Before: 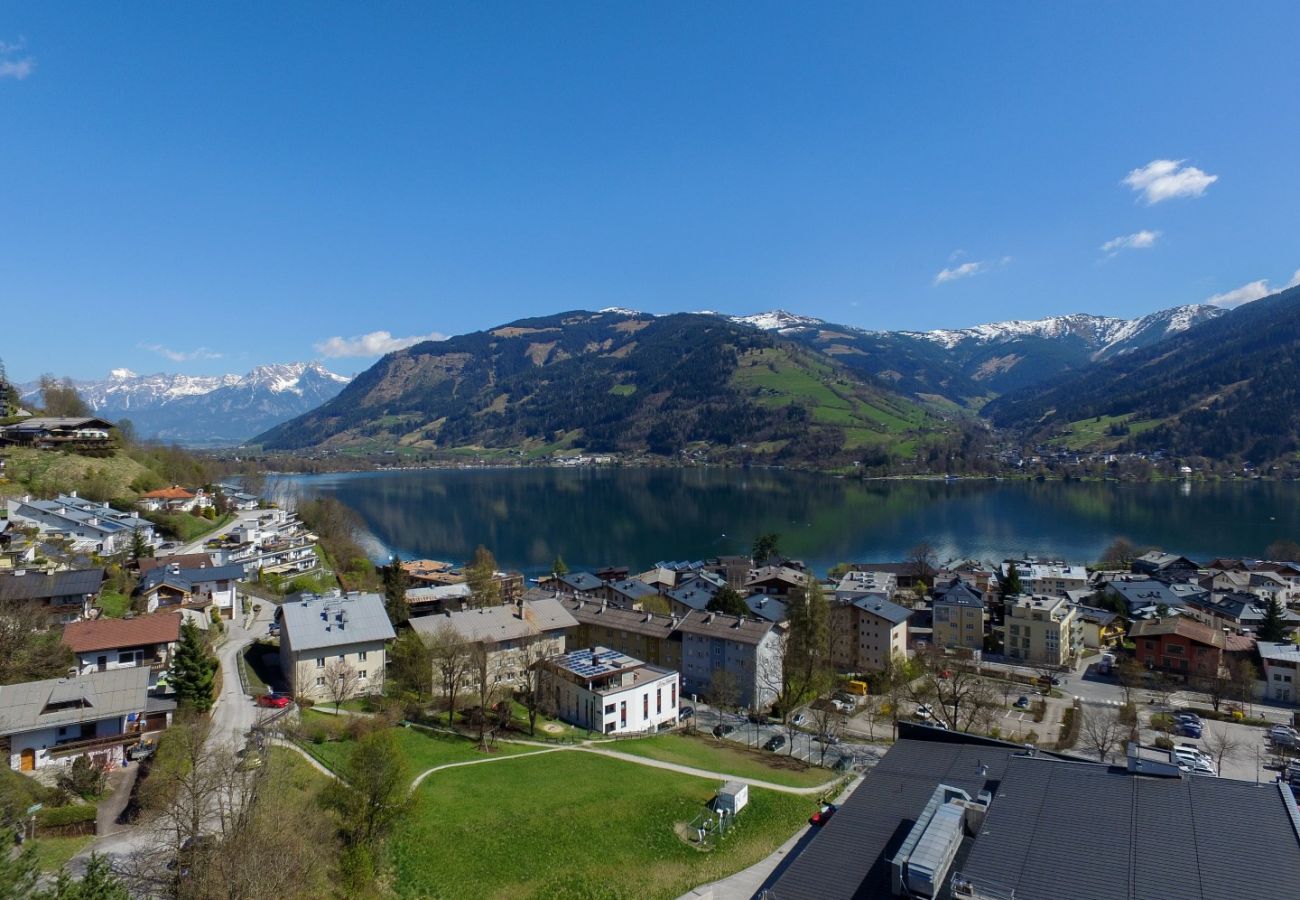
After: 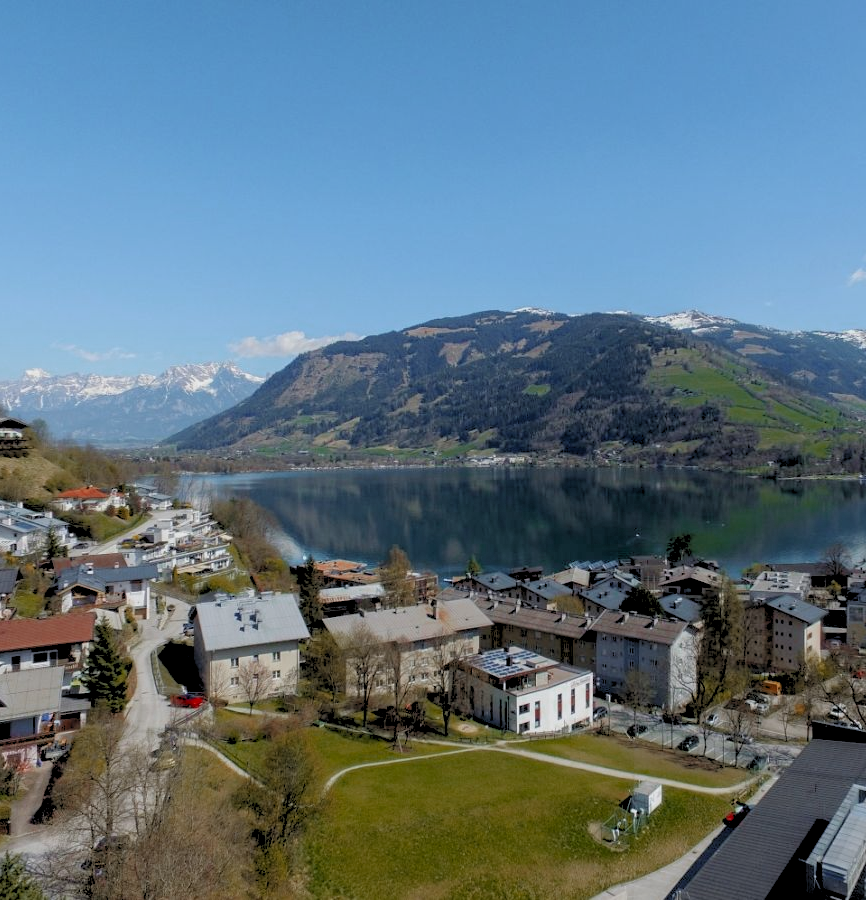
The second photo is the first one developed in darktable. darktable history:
crop and rotate: left 6.617%, right 26.717%
color zones: curves: ch0 [(0, 0.299) (0.25, 0.383) (0.456, 0.352) (0.736, 0.571)]; ch1 [(0, 0.63) (0.151, 0.568) (0.254, 0.416) (0.47, 0.558) (0.732, 0.37) (0.909, 0.492)]; ch2 [(0.004, 0.604) (0.158, 0.443) (0.257, 0.403) (0.761, 0.468)]
rgb levels: preserve colors sum RGB, levels [[0.038, 0.433, 0.934], [0, 0.5, 1], [0, 0.5, 1]]
